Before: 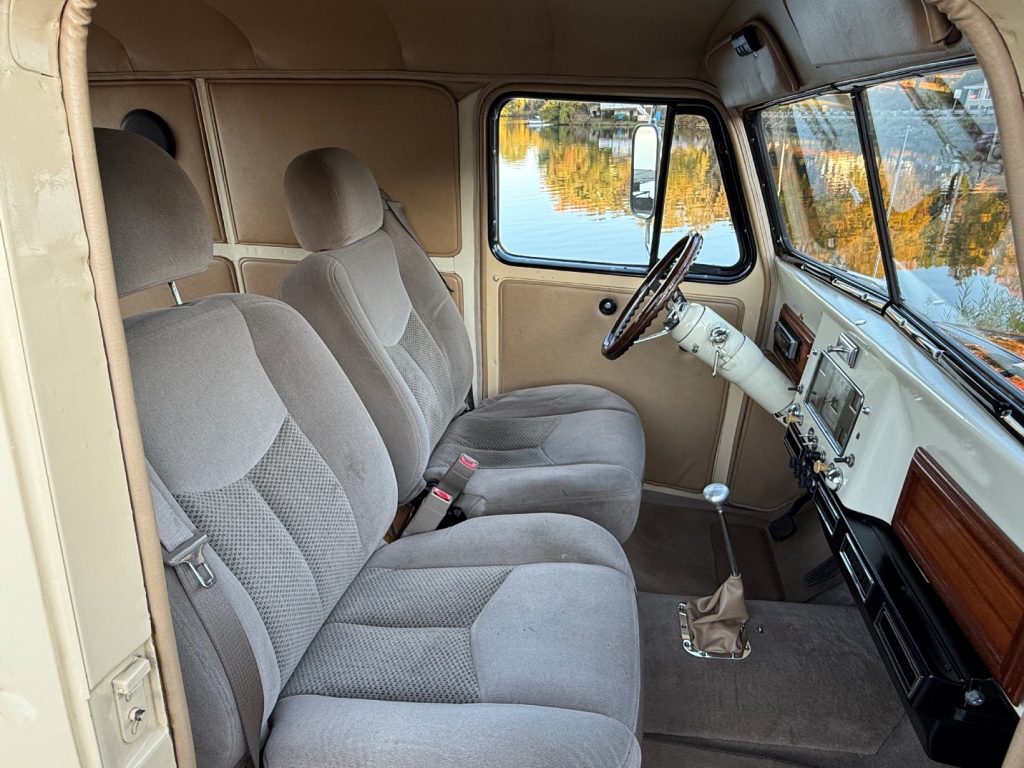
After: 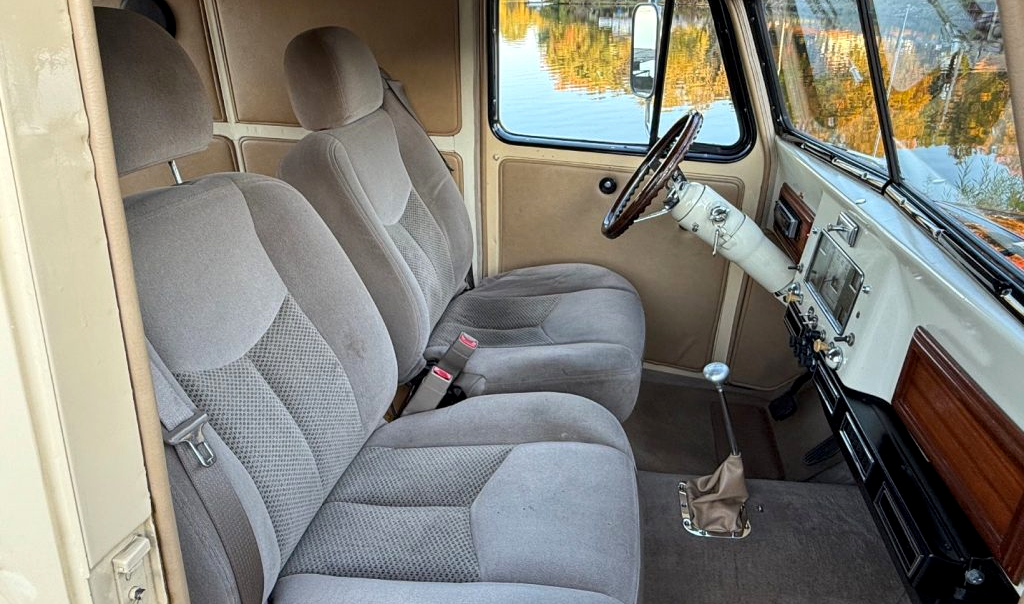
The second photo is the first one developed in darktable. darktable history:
color correction: saturation 1.1
crop and rotate: top 15.774%, bottom 5.506%
local contrast: highlights 100%, shadows 100%, detail 120%, midtone range 0.2
